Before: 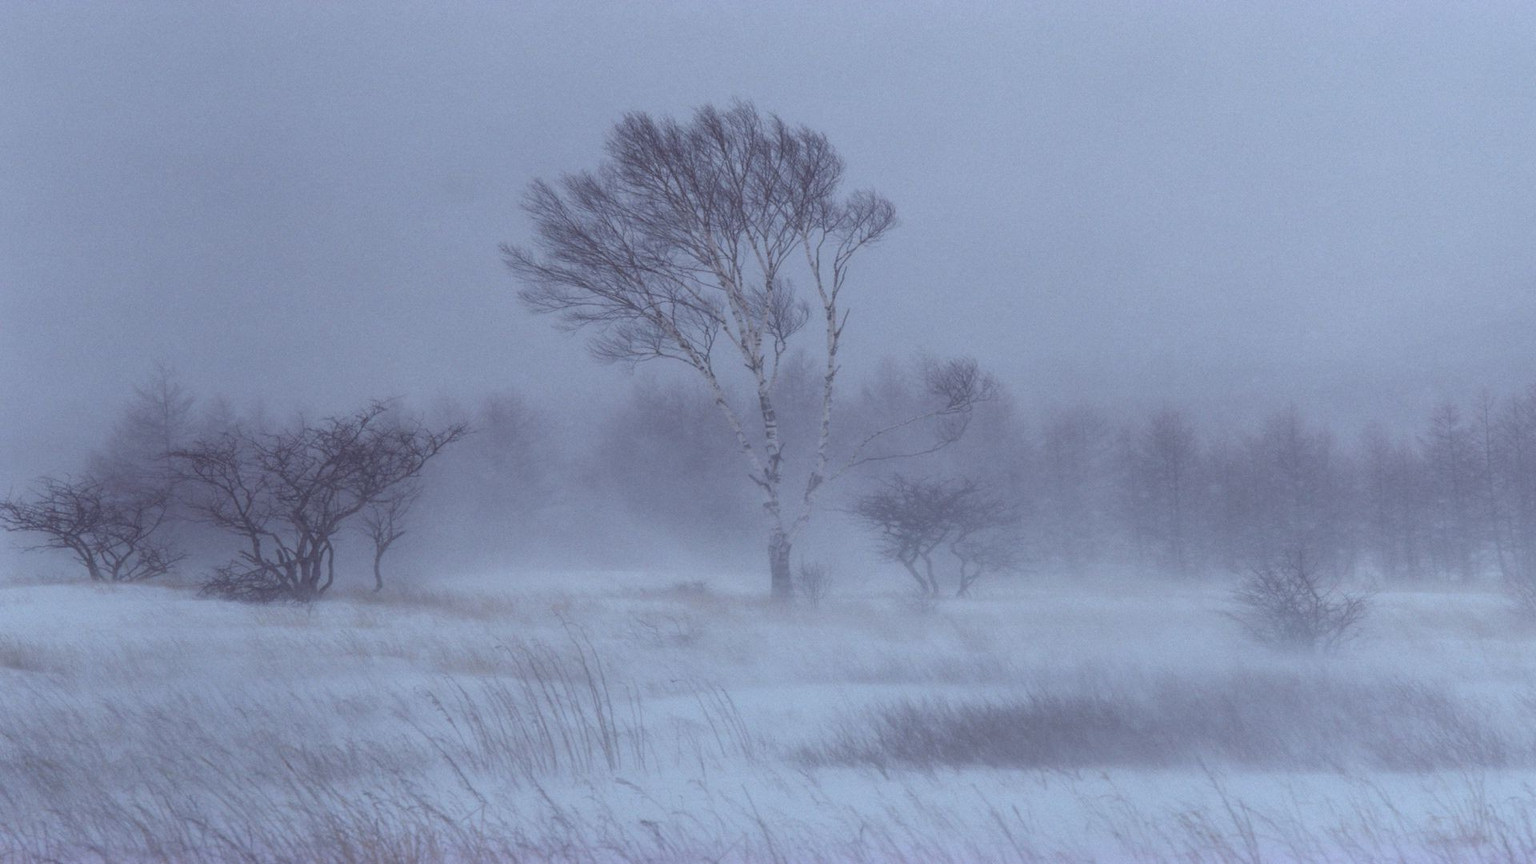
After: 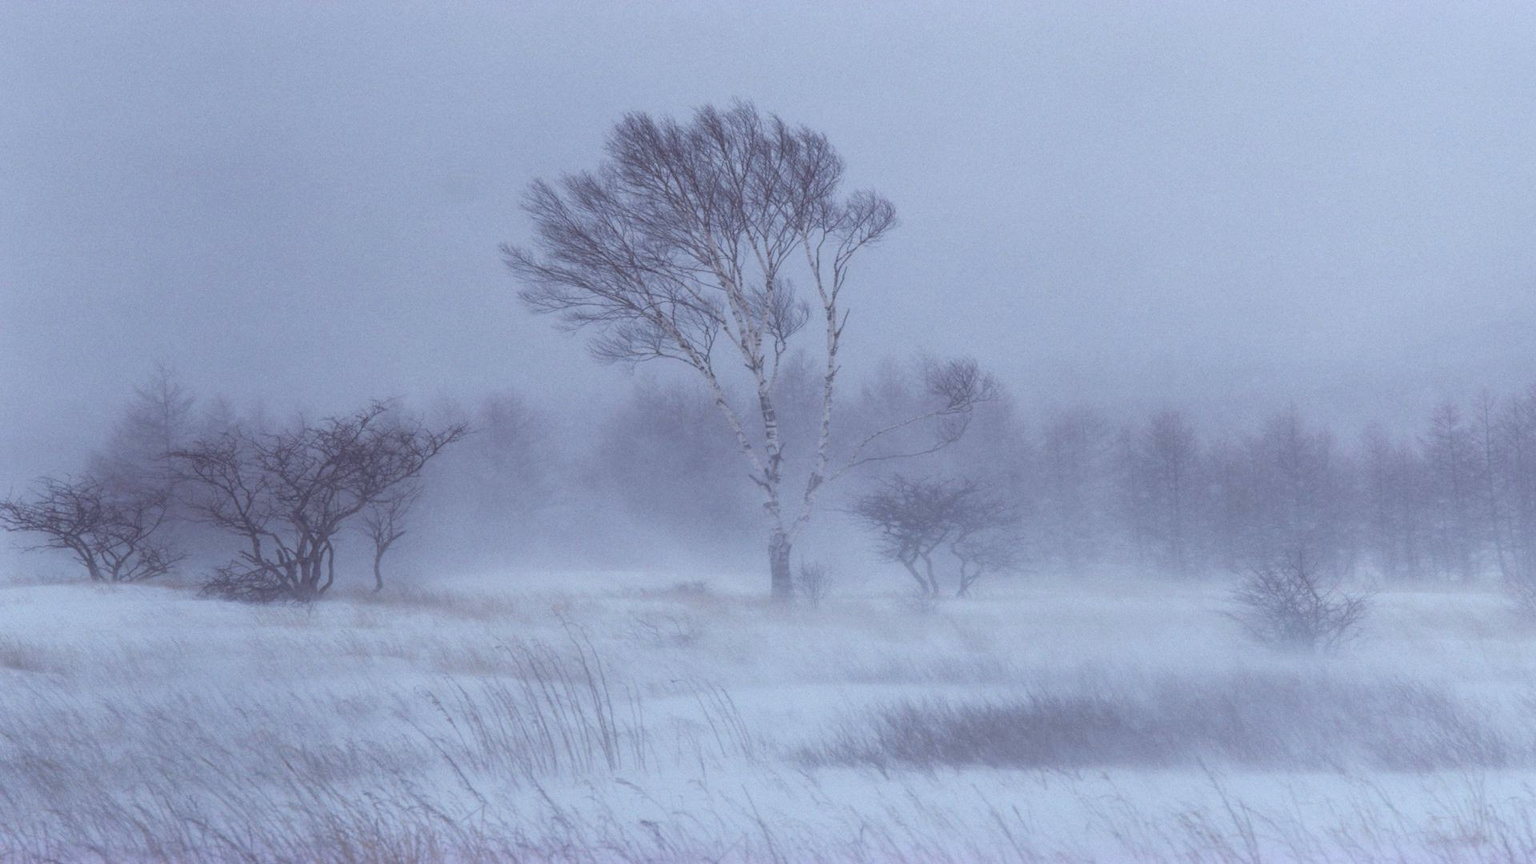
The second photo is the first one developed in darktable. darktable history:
tone curve: curves: ch0 [(0, 0) (0.051, 0.047) (0.102, 0.099) (0.232, 0.249) (0.462, 0.501) (0.698, 0.761) (0.908, 0.946) (1, 1)]; ch1 [(0, 0) (0.339, 0.298) (0.402, 0.363) (0.453, 0.413) (0.485, 0.469) (0.494, 0.493) (0.504, 0.501) (0.525, 0.533) (0.563, 0.591) (0.597, 0.631) (1, 1)]; ch2 [(0, 0) (0.48, 0.48) (0.504, 0.5) (0.539, 0.554) (0.59, 0.628) (0.642, 0.682) (0.824, 0.815) (1, 1)], preserve colors none
